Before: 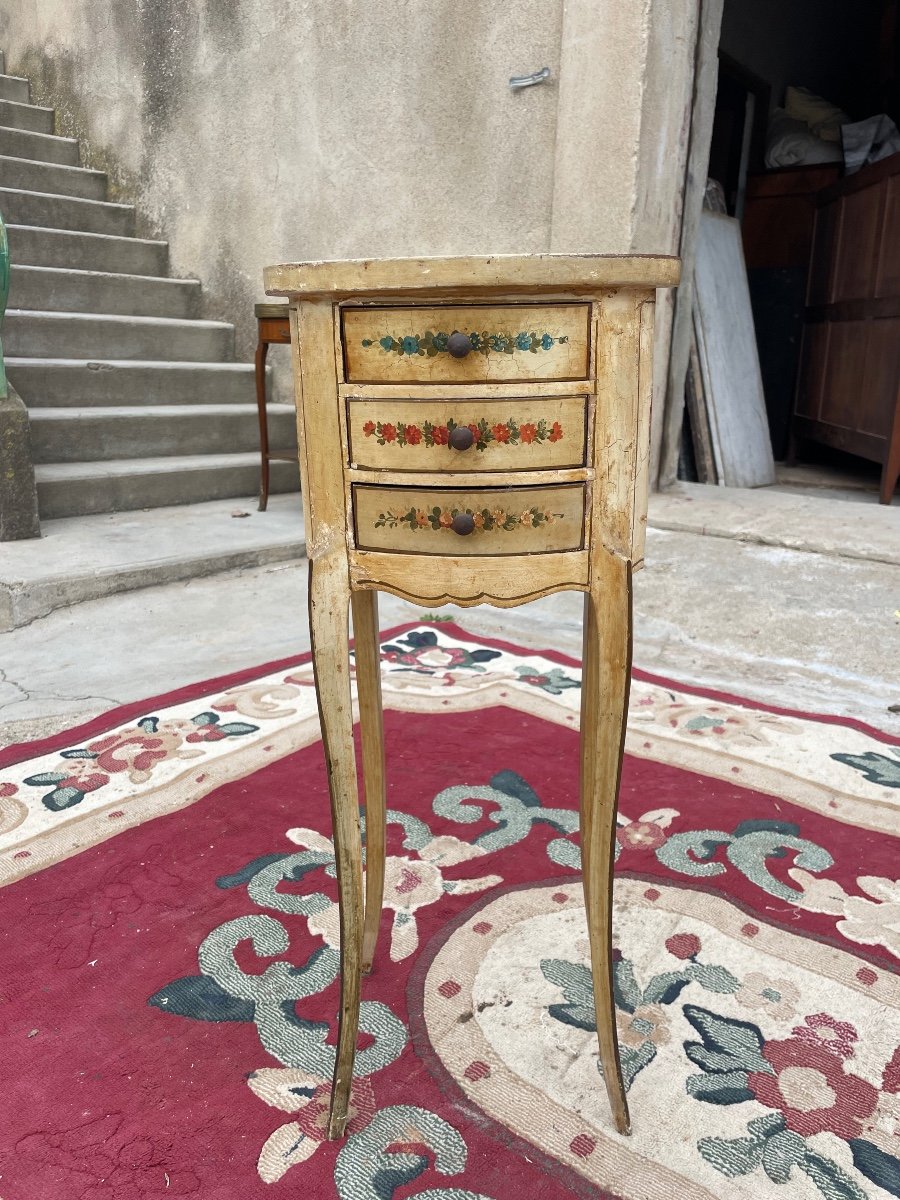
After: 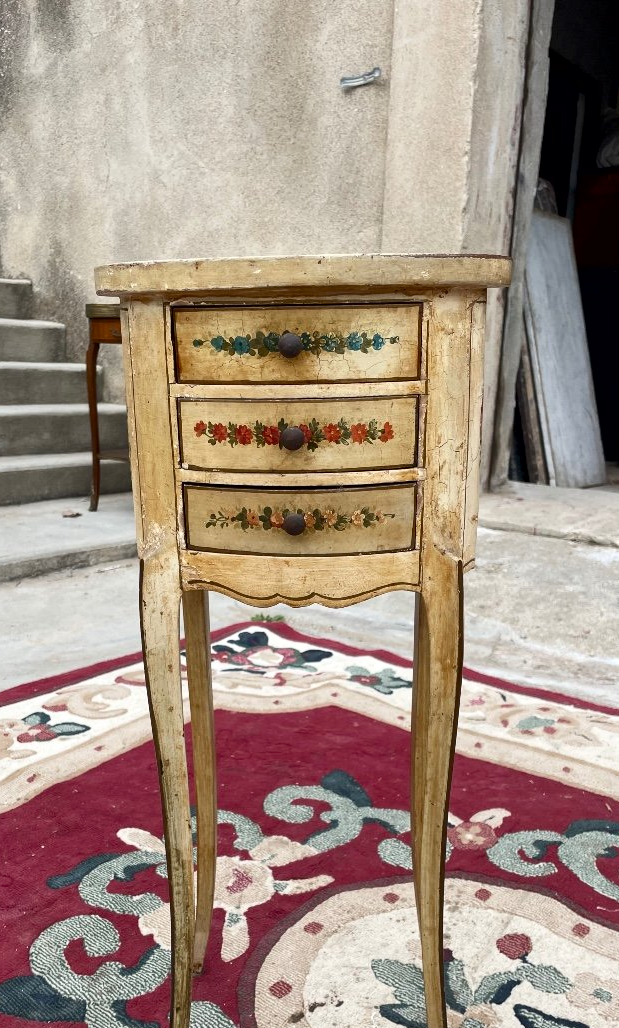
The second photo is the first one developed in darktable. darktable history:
exposure: black level correction 0.005, exposure 0.005 EV, compensate highlight preservation false
local contrast: mode bilateral grid, contrast 11, coarseness 25, detail 115%, midtone range 0.2
tone curve: curves: ch0 [(0, 0) (0.003, 0.003) (0.011, 0.012) (0.025, 0.024) (0.044, 0.039) (0.069, 0.052) (0.1, 0.072) (0.136, 0.097) (0.177, 0.128) (0.224, 0.168) (0.277, 0.217) (0.335, 0.276) (0.399, 0.345) (0.468, 0.429) (0.543, 0.524) (0.623, 0.628) (0.709, 0.732) (0.801, 0.829) (0.898, 0.919) (1, 1)], color space Lab, independent channels, preserve colors none
crop: left 18.817%, right 12.319%, bottom 14.324%
